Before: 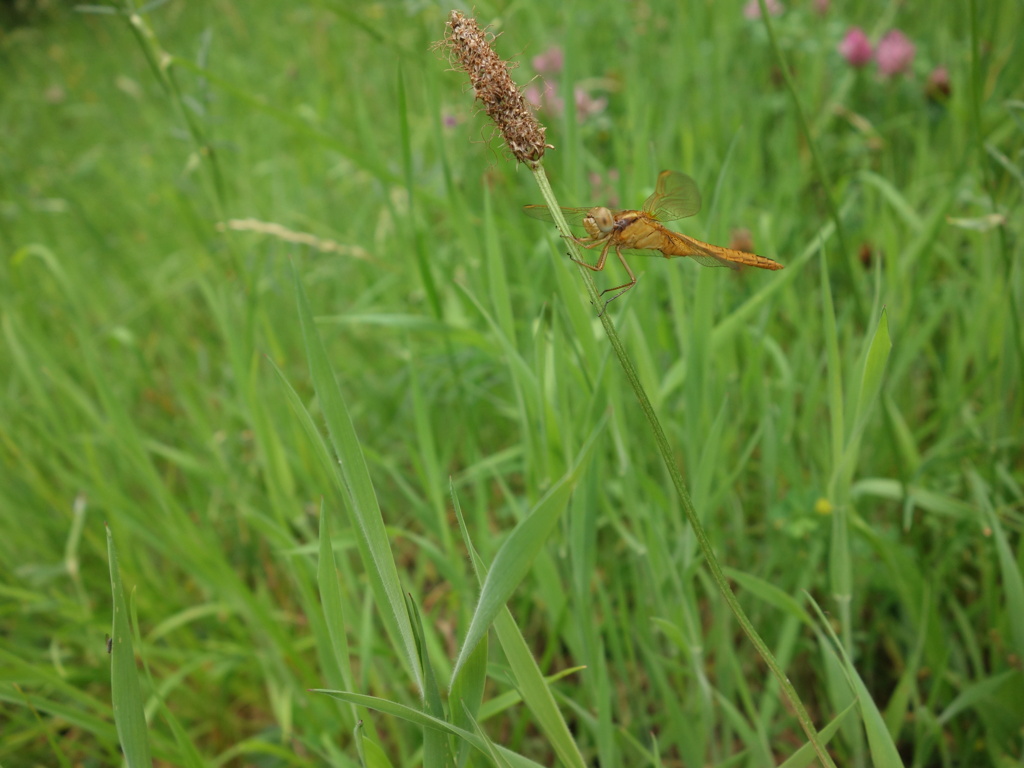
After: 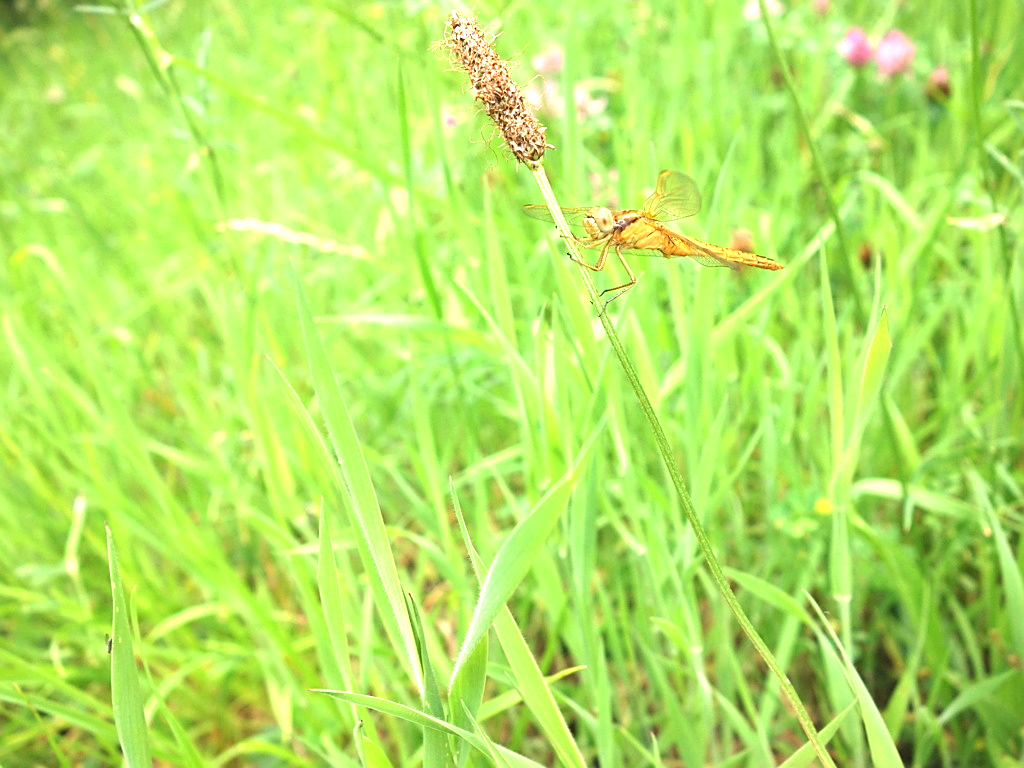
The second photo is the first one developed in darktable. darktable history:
exposure: black level correction 0, exposure 1.899 EV, compensate highlight preservation false
sharpen: amount 0.492
